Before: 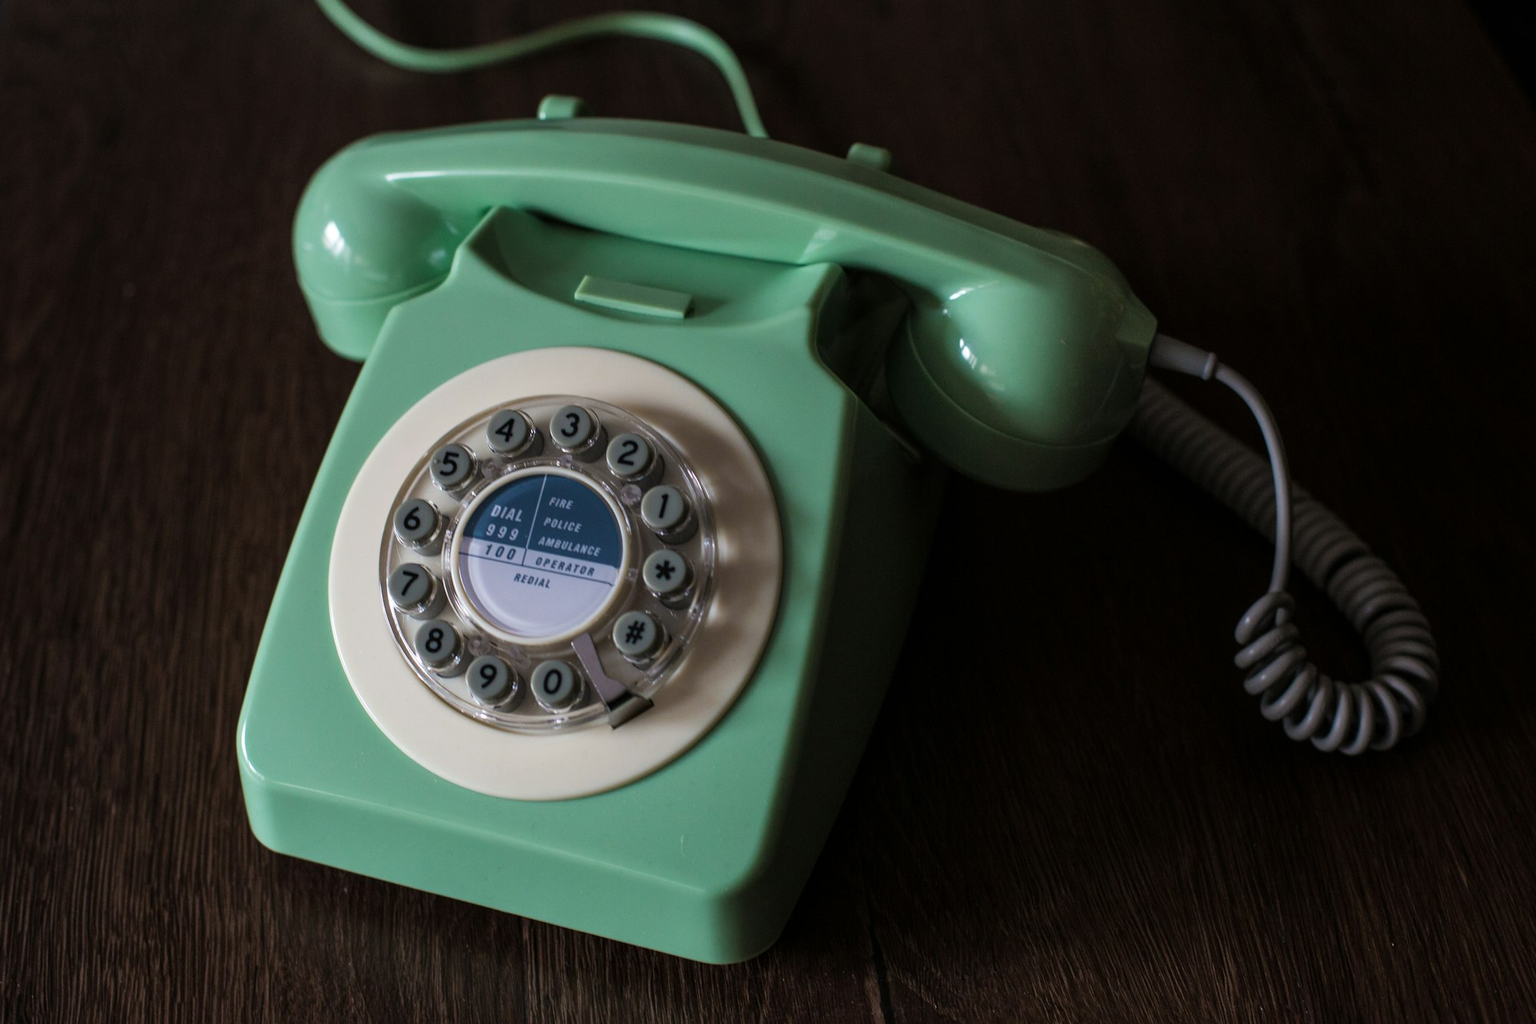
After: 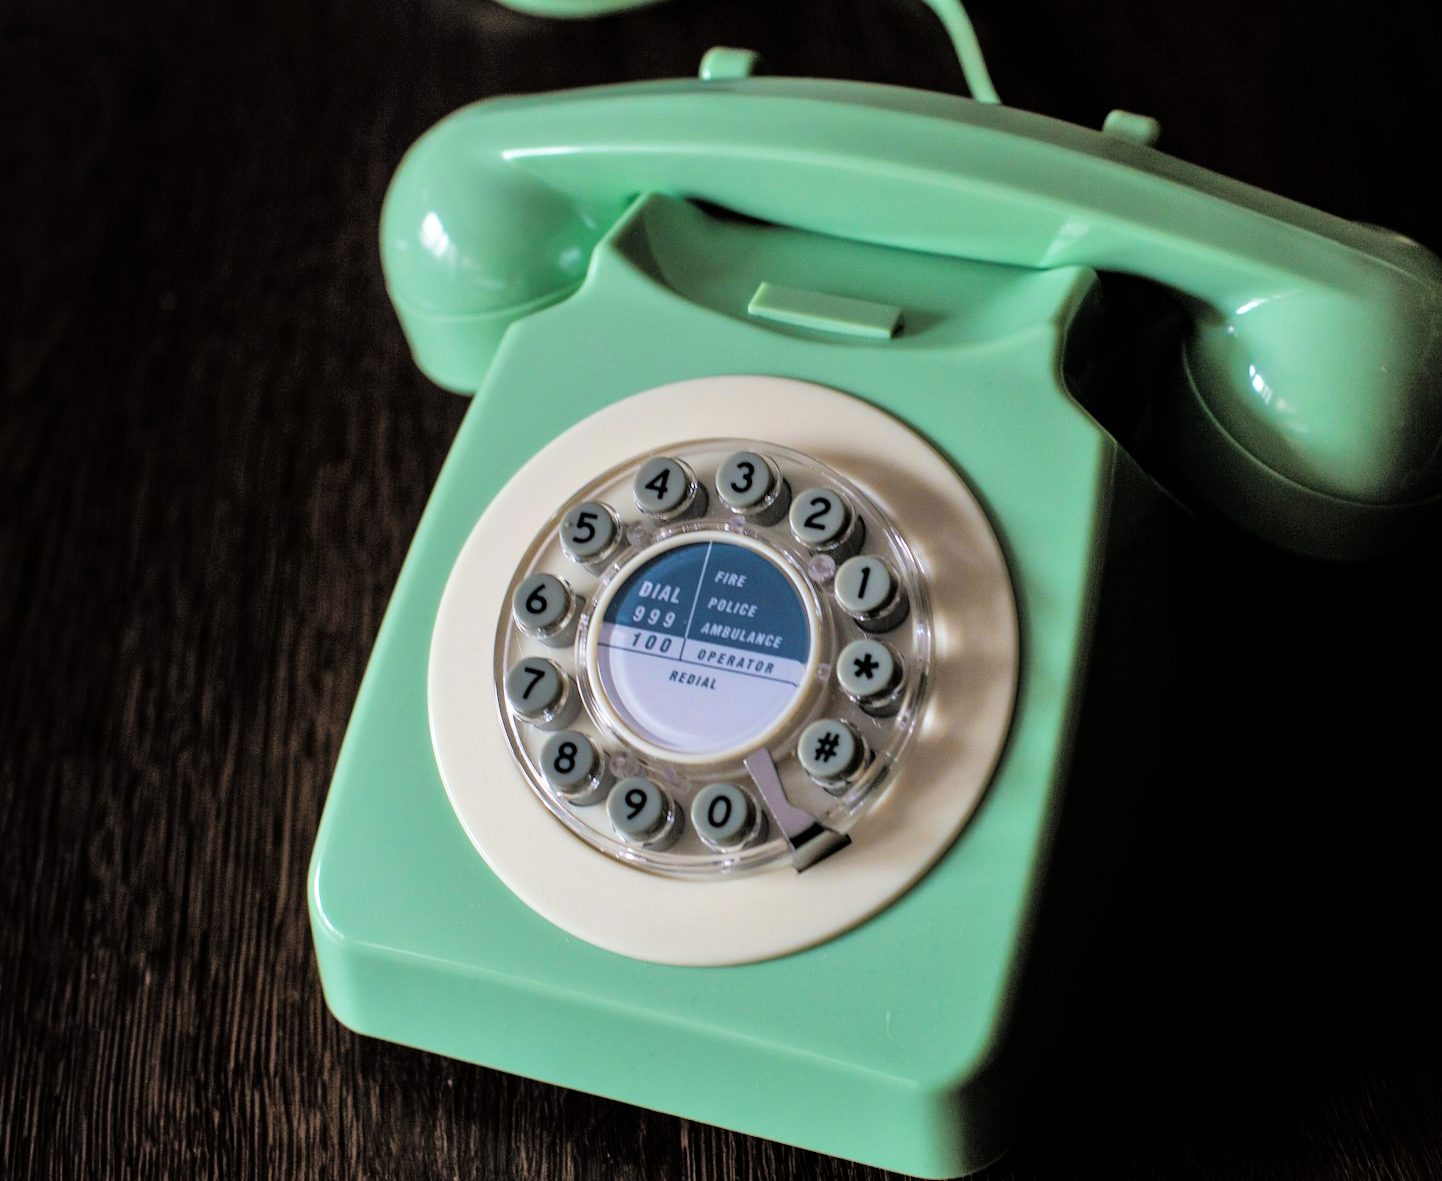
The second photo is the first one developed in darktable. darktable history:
crop: top 5.773%, right 27.865%, bottom 5.608%
tone curve: curves: ch0 [(0, 0) (0.003, 0) (0.011, 0.001) (0.025, 0.003) (0.044, 0.005) (0.069, 0.012) (0.1, 0.023) (0.136, 0.039) (0.177, 0.088) (0.224, 0.15) (0.277, 0.24) (0.335, 0.337) (0.399, 0.437) (0.468, 0.535) (0.543, 0.629) (0.623, 0.71) (0.709, 0.782) (0.801, 0.856) (0.898, 0.94) (1, 1)], color space Lab, linked channels, preserve colors none
tone equalizer: -7 EV 0.155 EV, -6 EV 0.603 EV, -5 EV 1.18 EV, -4 EV 1.36 EV, -3 EV 1.18 EV, -2 EV 0.6 EV, -1 EV 0.147 EV
